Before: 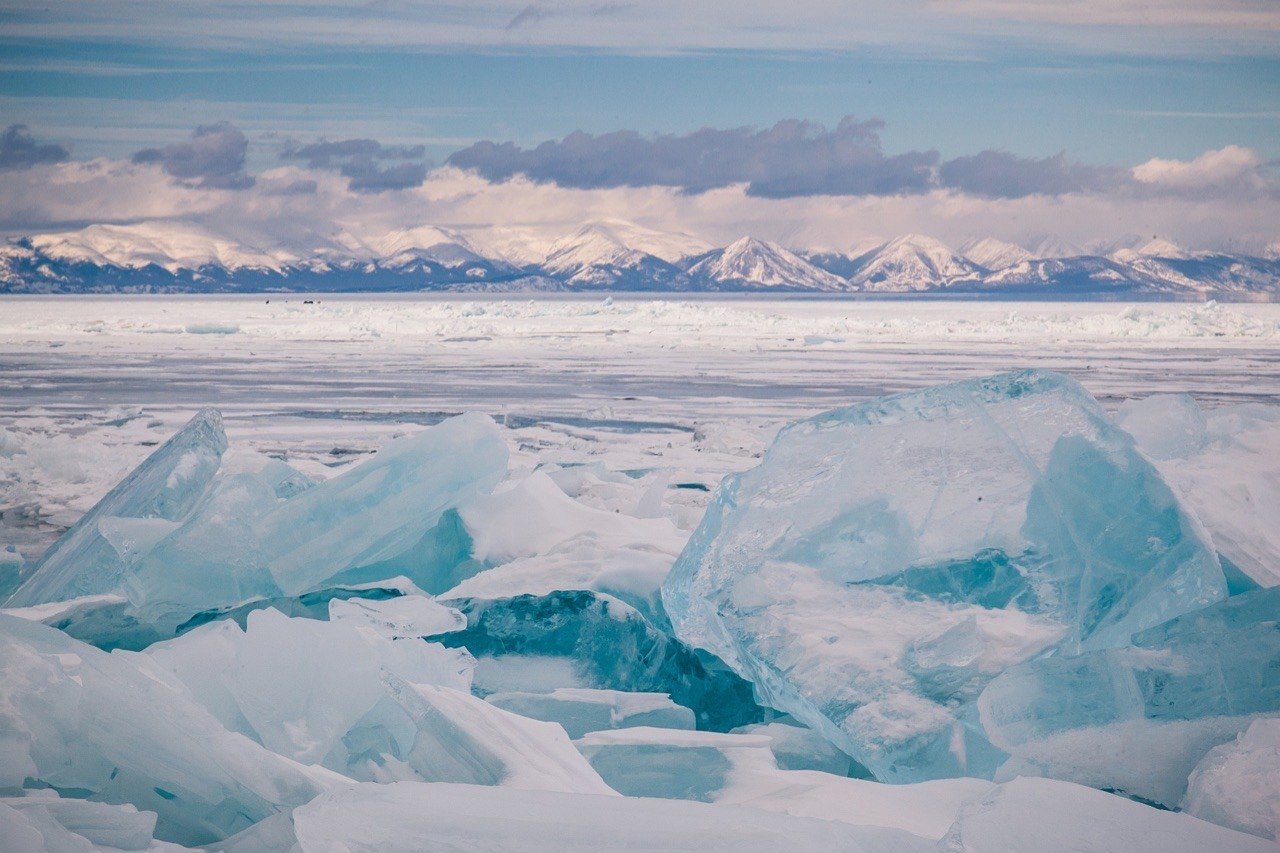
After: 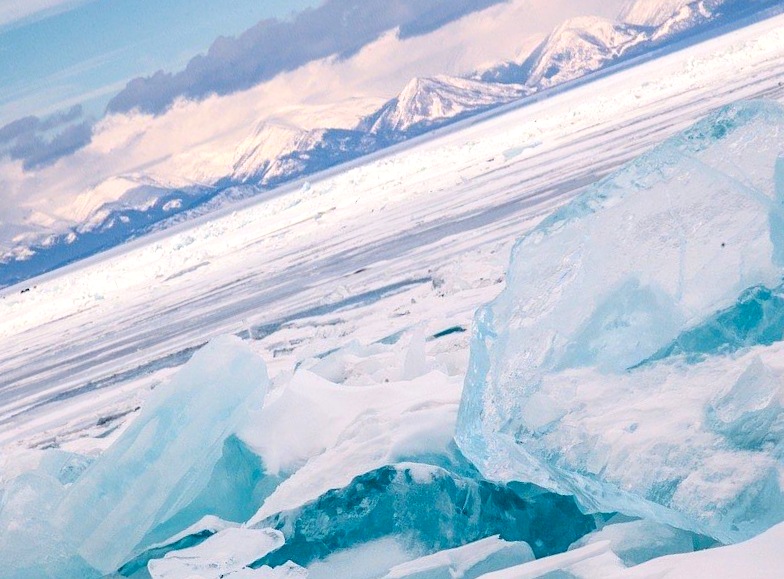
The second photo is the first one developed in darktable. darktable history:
contrast brightness saturation: contrast 0.1, brightness 0.034, saturation 0.089
exposure: black level correction 0.007, compensate highlight preservation false
tone equalizer: -8 EV -0.413 EV, -7 EV -0.373 EV, -6 EV -0.373 EV, -5 EV -0.255 EV, -3 EV 0.207 EV, -2 EV 0.306 EV, -1 EV 0.39 EV, +0 EV 0.444 EV
crop and rotate: angle 20.09°, left 6.936%, right 3.901%, bottom 1.164%
